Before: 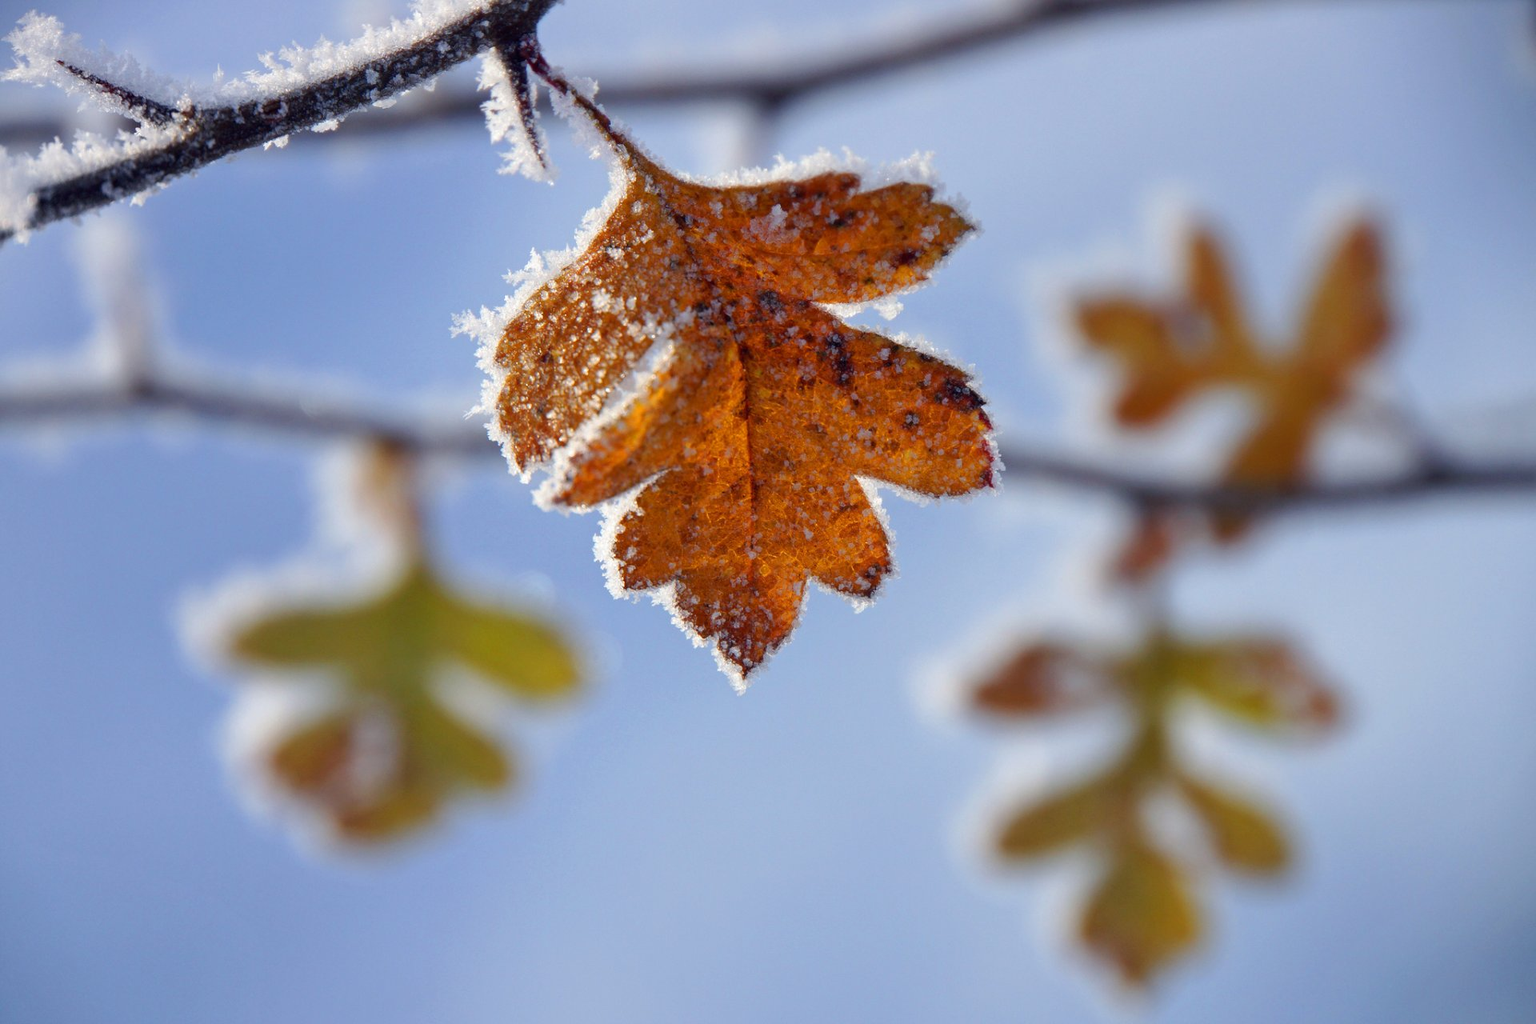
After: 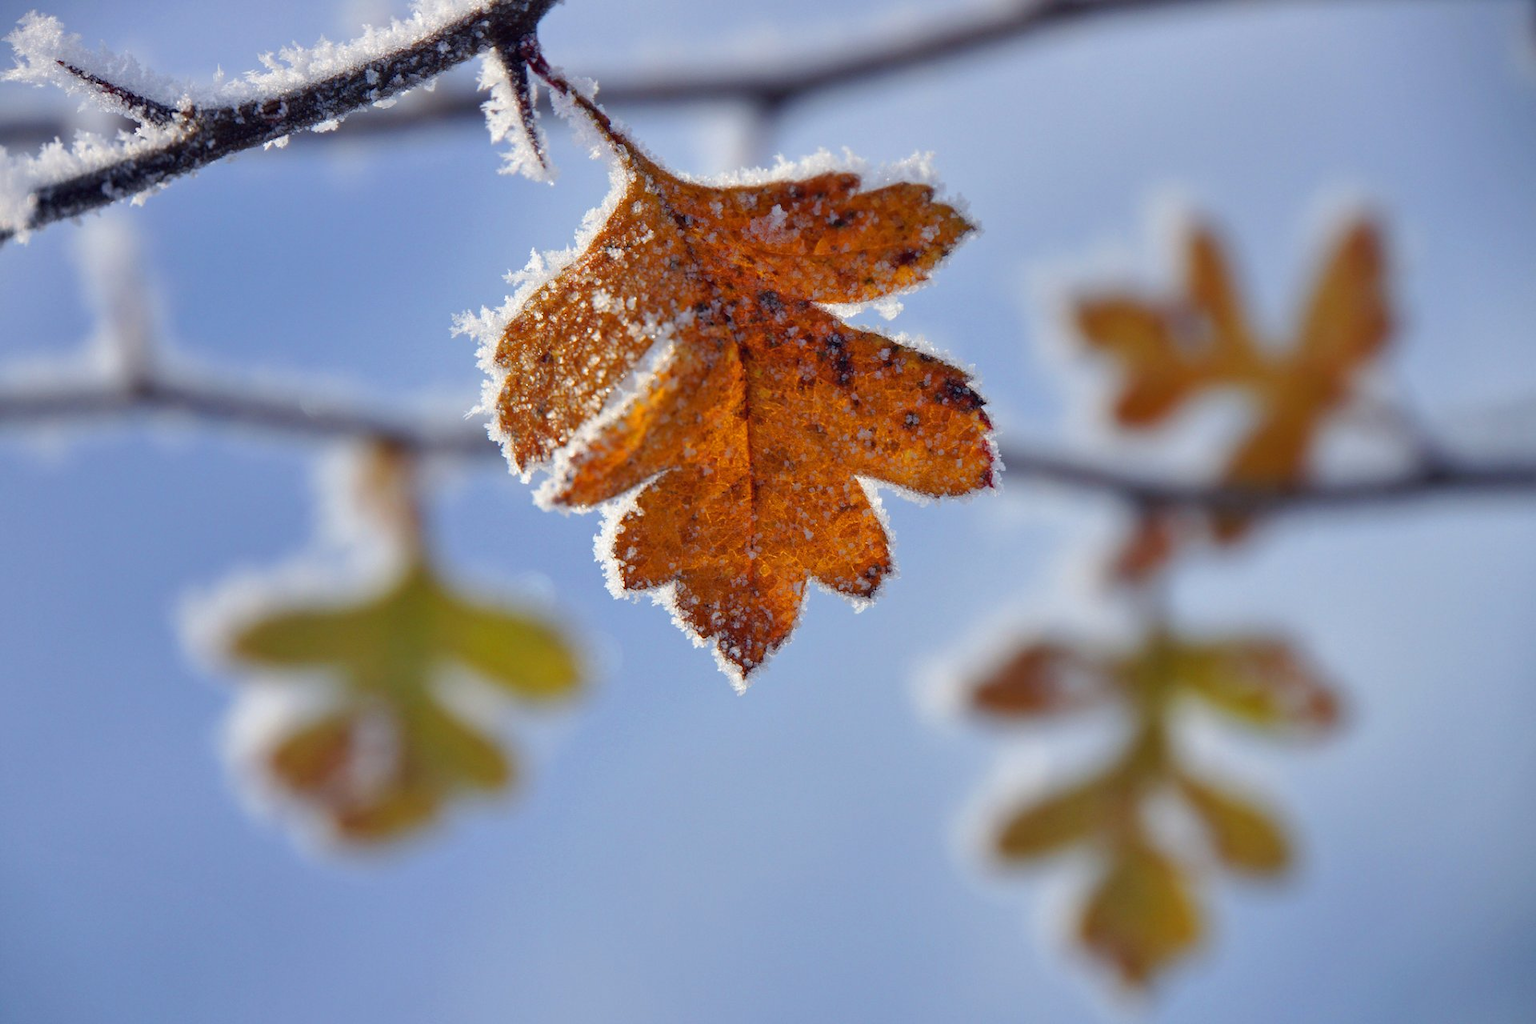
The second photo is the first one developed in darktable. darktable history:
shadows and highlights: shadows 60, soften with gaussian
local contrast: mode bilateral grid, contrast 100, coarseness 100, detail 91%, midtone range 0.2
